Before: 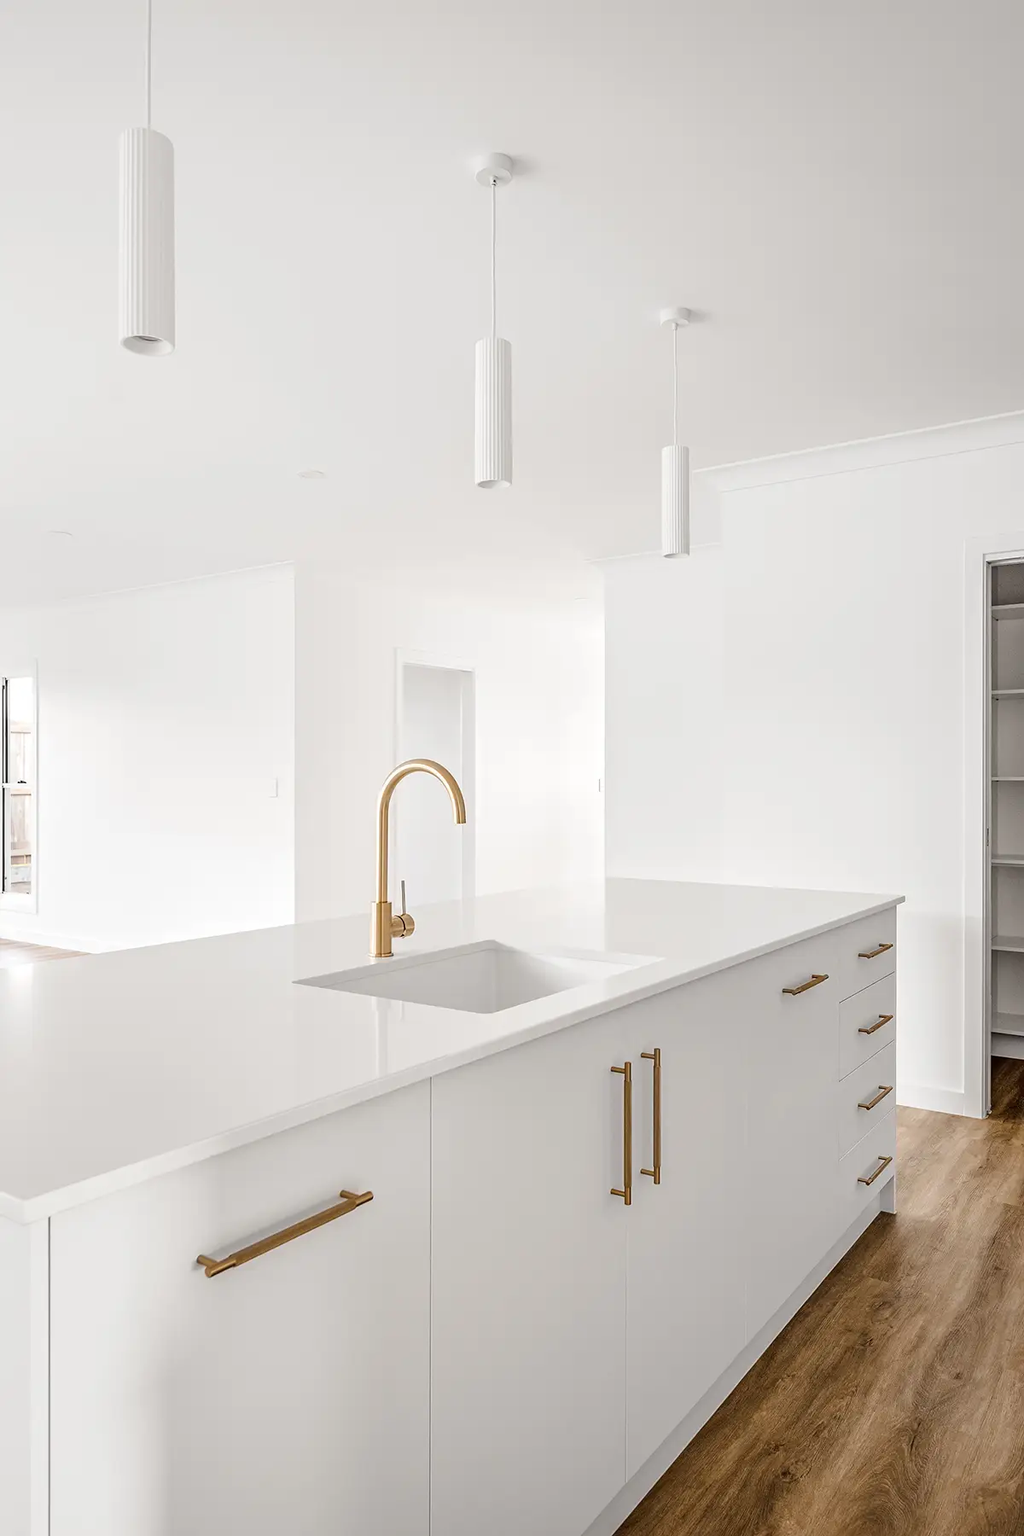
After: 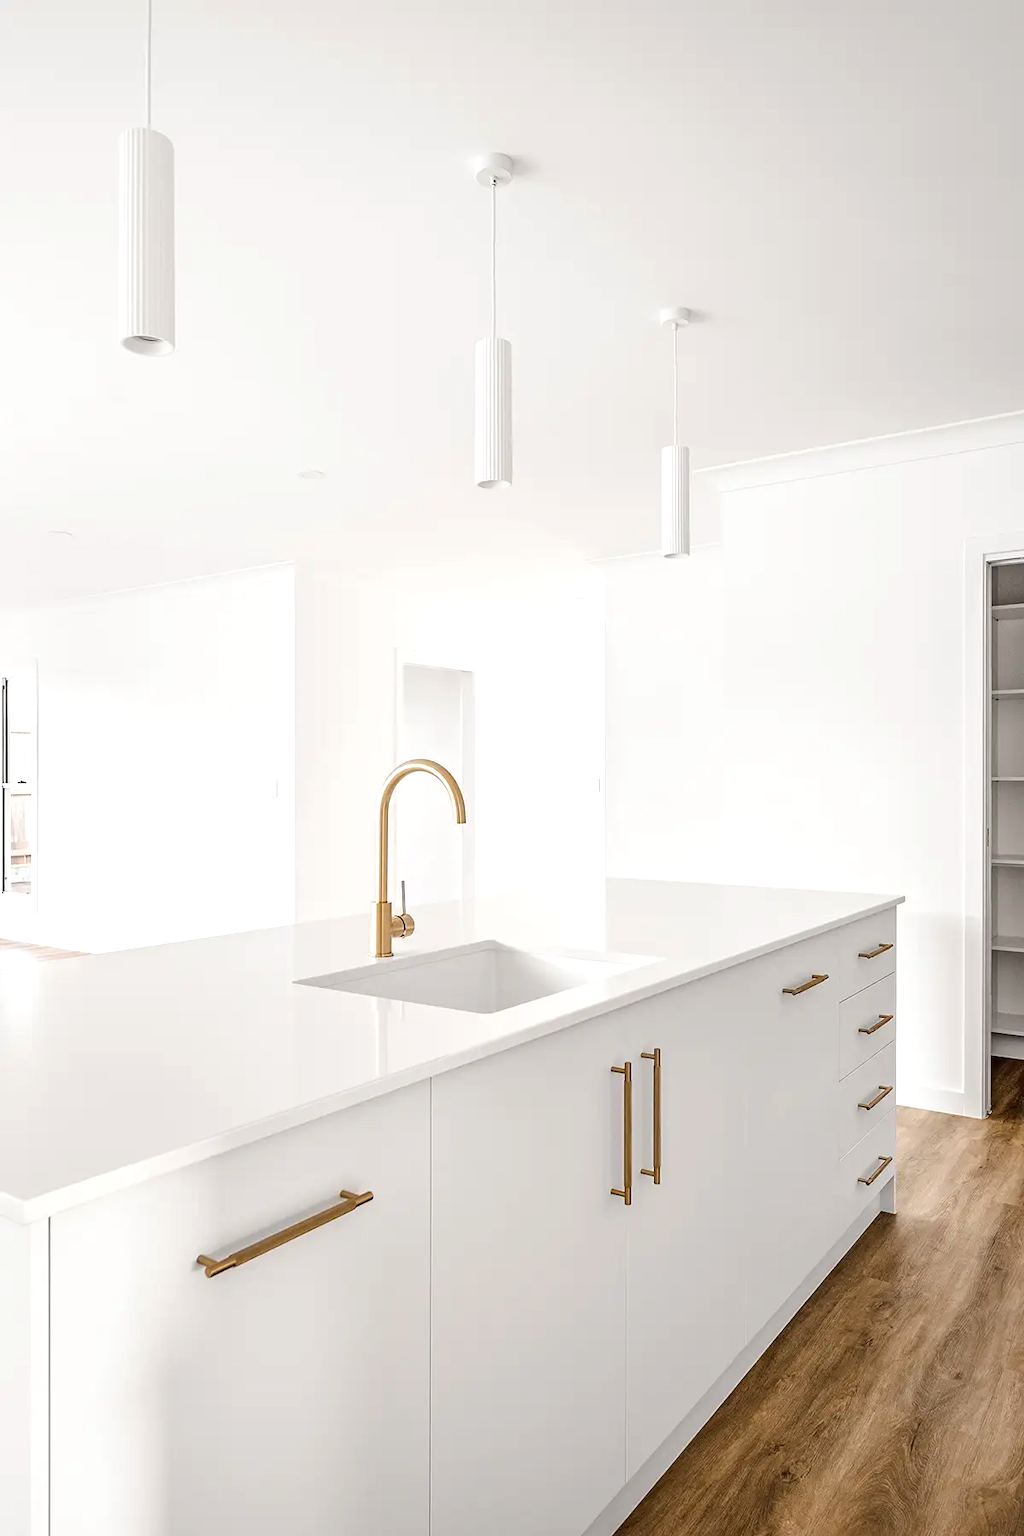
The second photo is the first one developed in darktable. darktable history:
exposure: exposure 0.3 EV, compensate highlight preservation false
tone equalizer: on, module defaults
